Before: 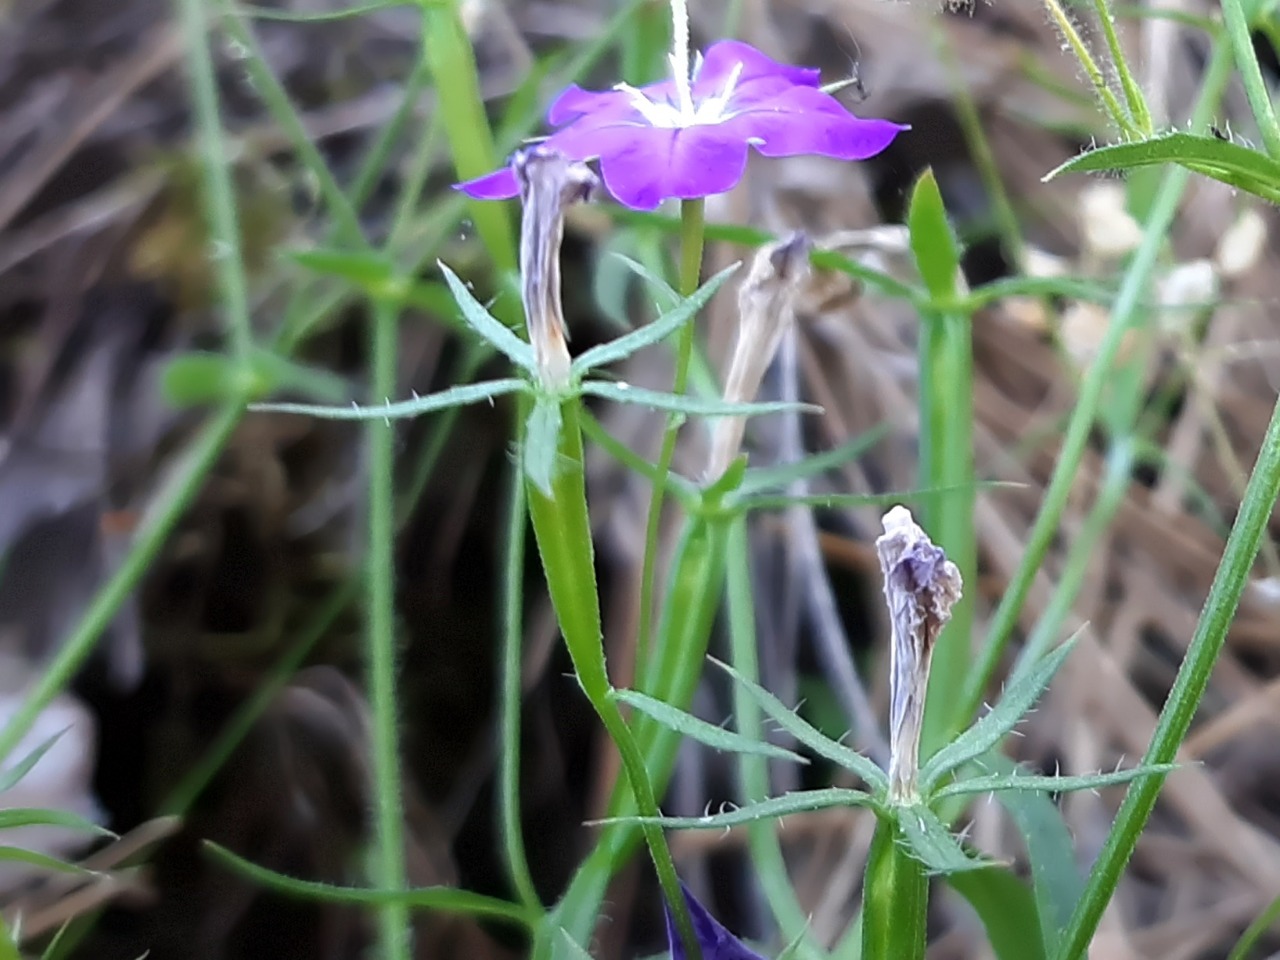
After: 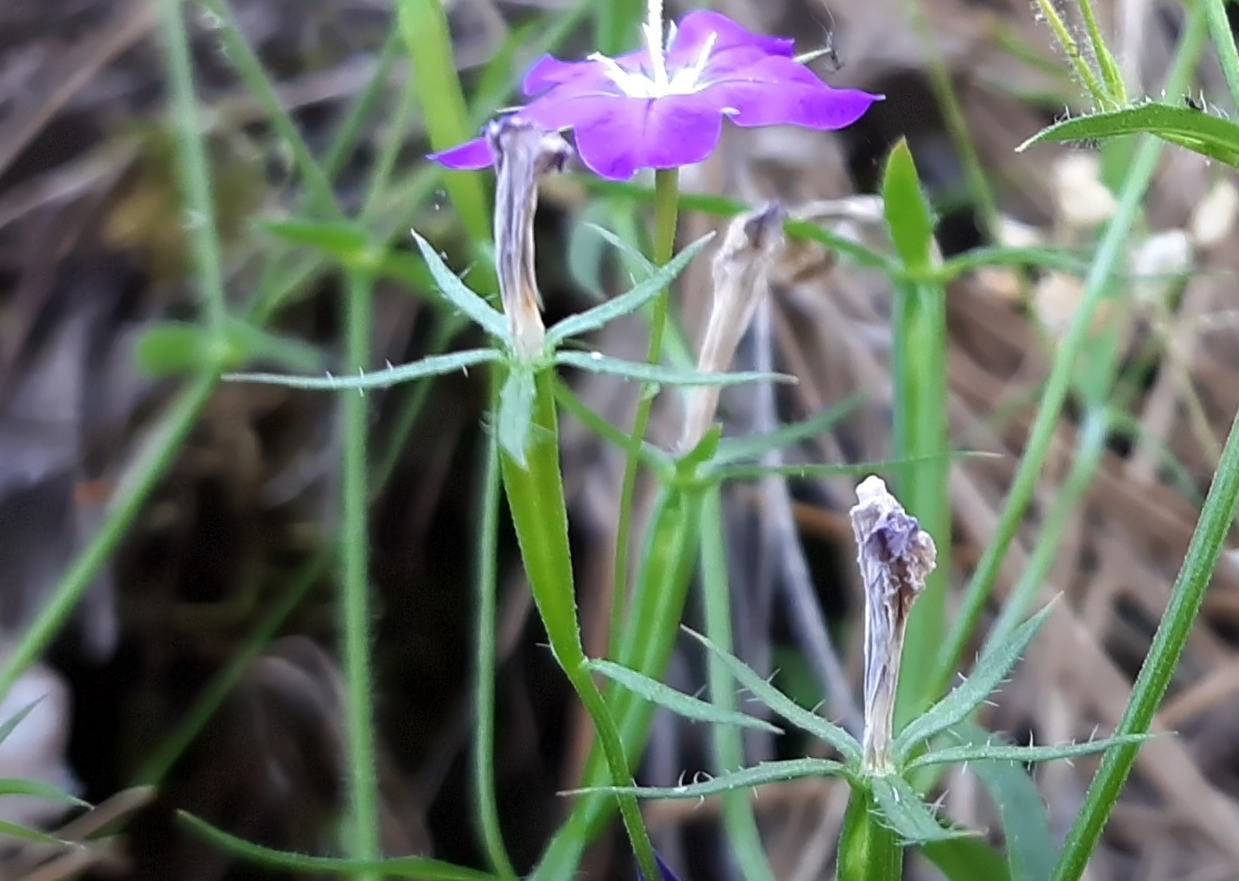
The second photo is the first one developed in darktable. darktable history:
crop: left 2.107%, top 3.222%, right 1.056%, bottom 4.964%
